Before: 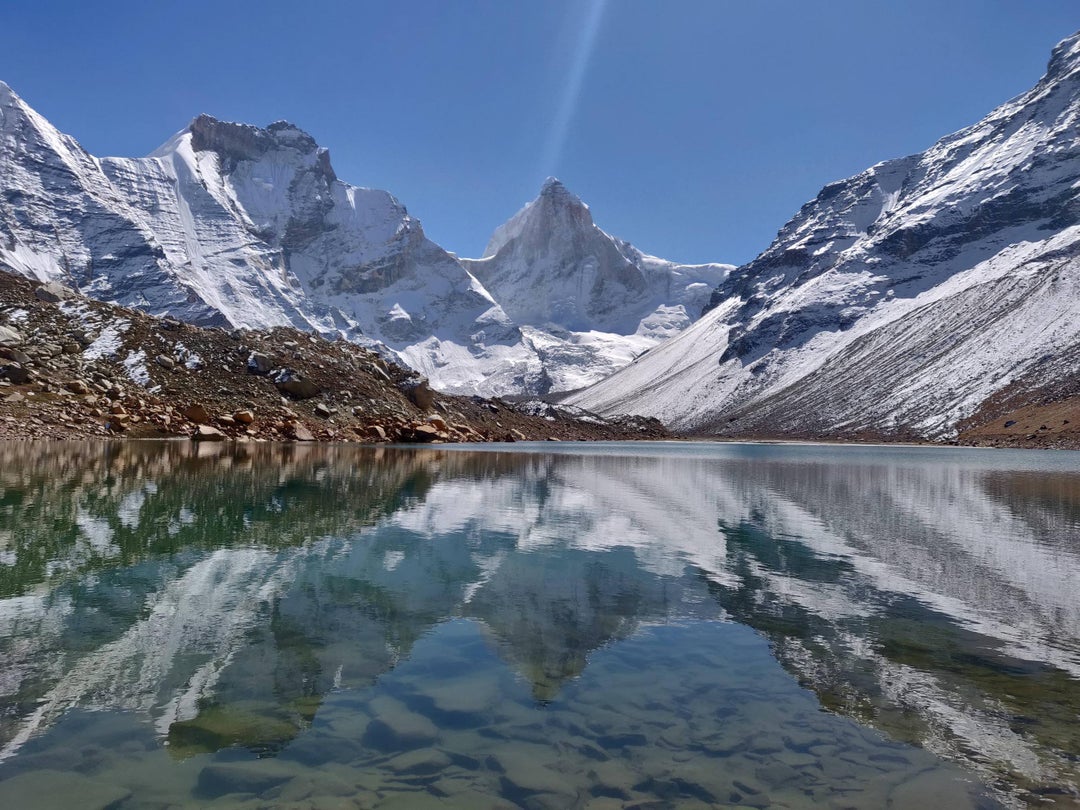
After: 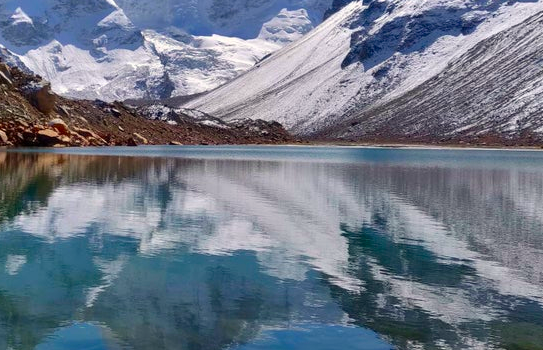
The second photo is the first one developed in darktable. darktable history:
crop: left 35.03%, top 36.625%, right 14.663%, bottom 20.057%
color contrast: green-magenta contrast 1.69, blue-yellow contrast 1.49
color correction: highlights b* 3
